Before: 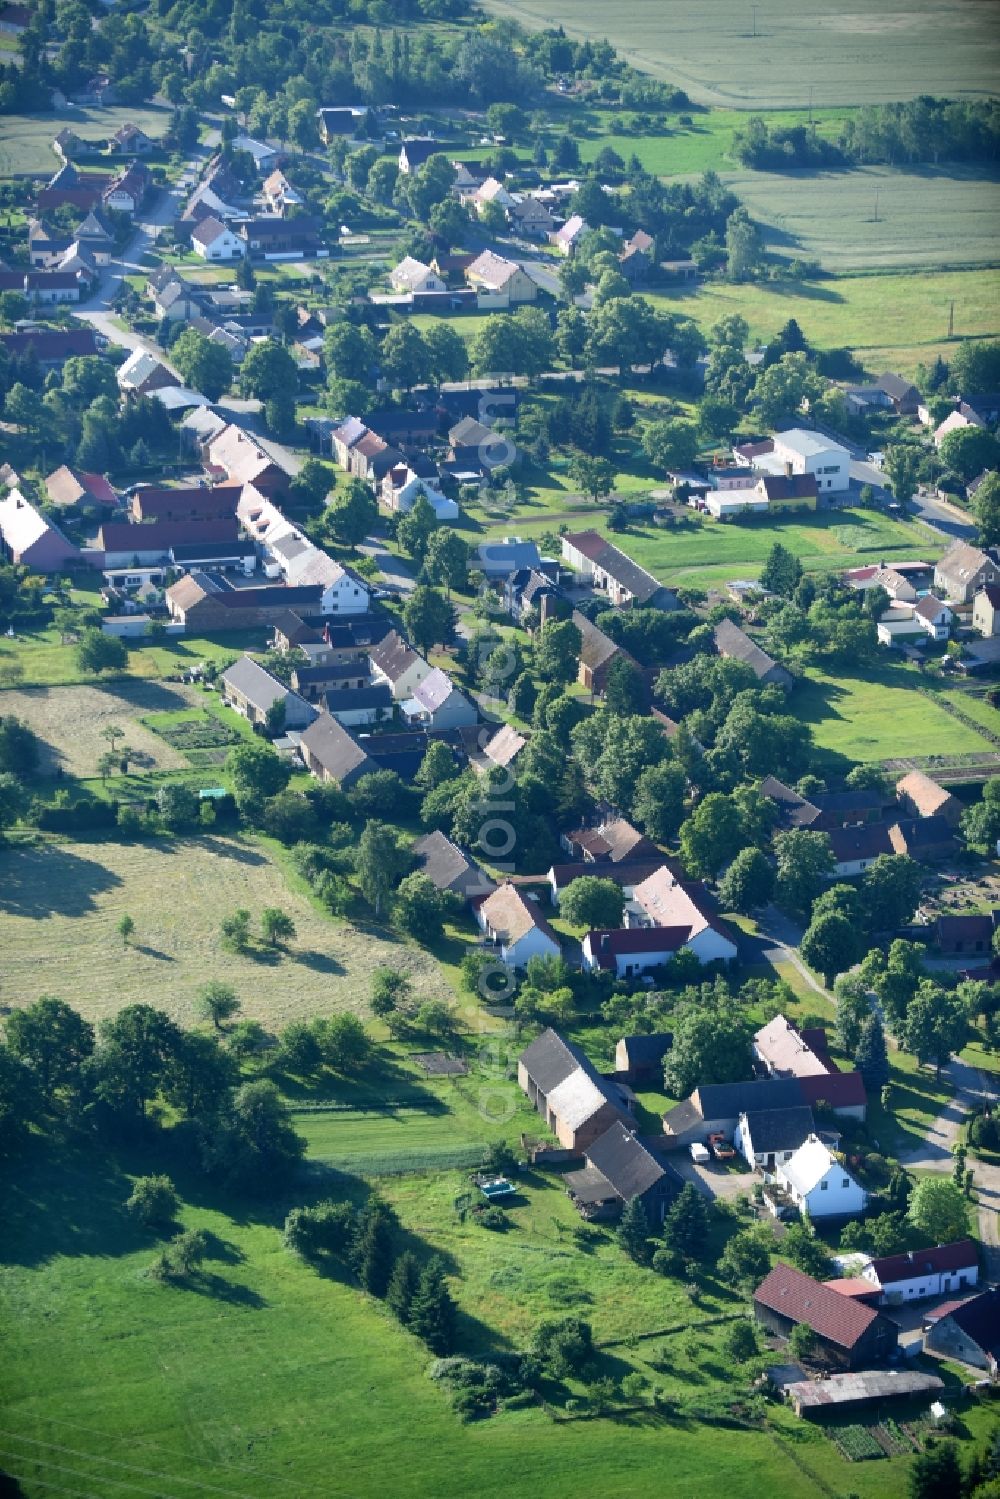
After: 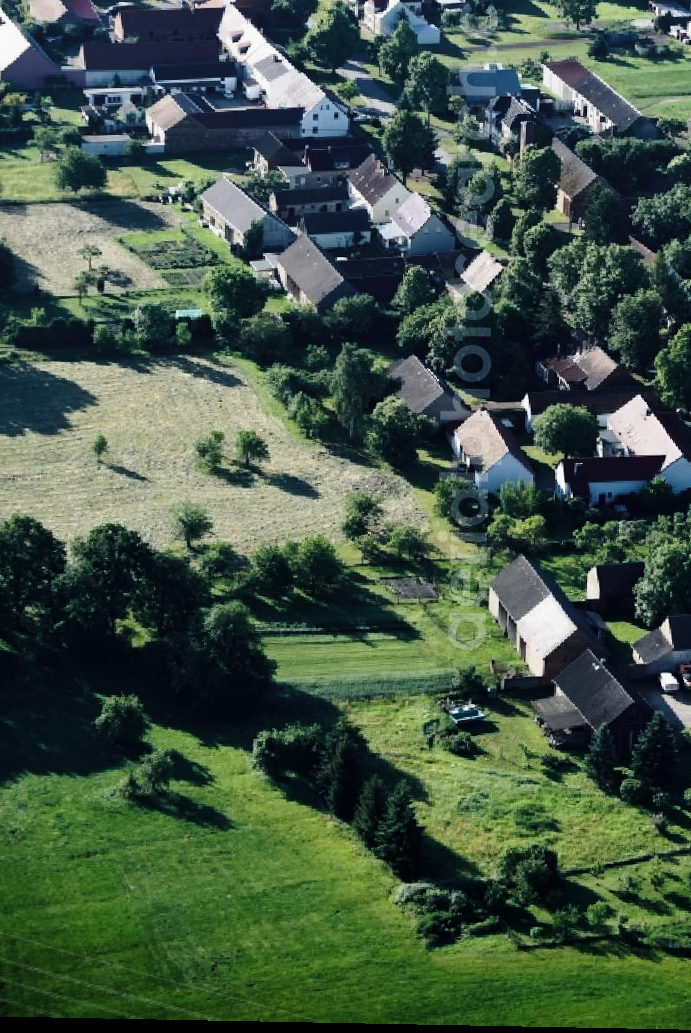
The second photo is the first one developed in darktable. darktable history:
vignetting: fall-off start 116.15%, fall-off radius 59.21%
crop and rotate: angle -1.09°, left 3.648%, top 31.877%, right 29.141%
base curve: curves: ch0 [(0, 0) (0.032, 0.025) (0.121, 0.166) (0.206, 0.329) (0.605, 0.79) (1, 1)], preserve colors none
contrast brightness saturation: contrast -0.022, brightness -0.009, saturation 0.043
levels: black 3.9%, levels [0, 0.618, 1]
